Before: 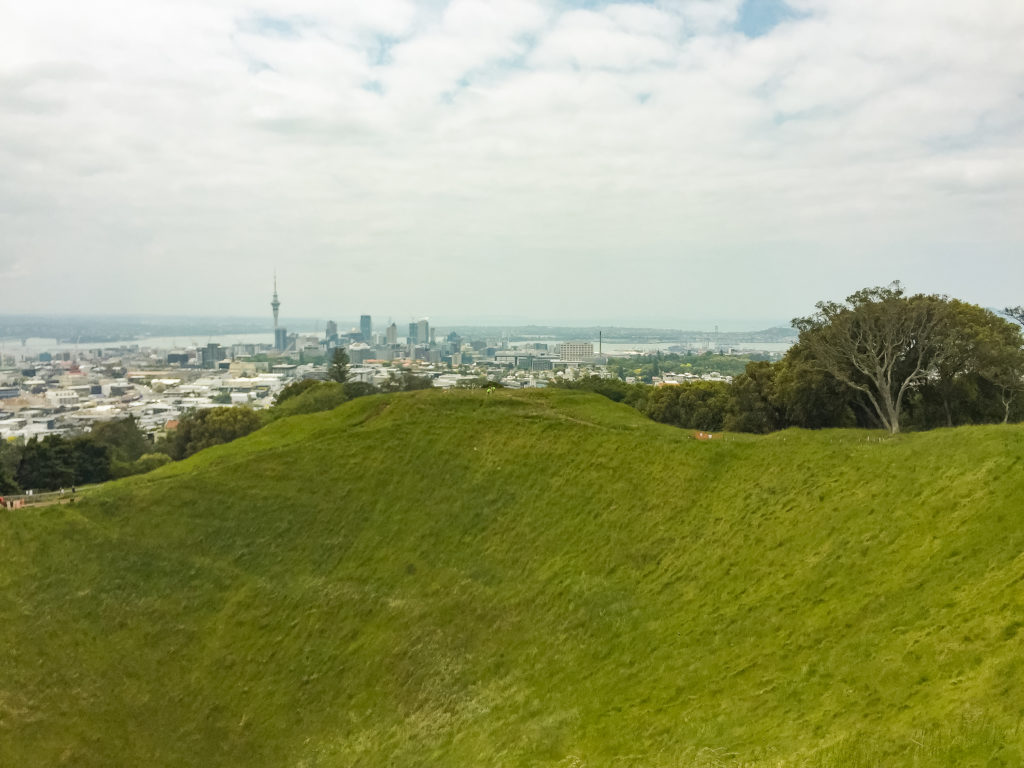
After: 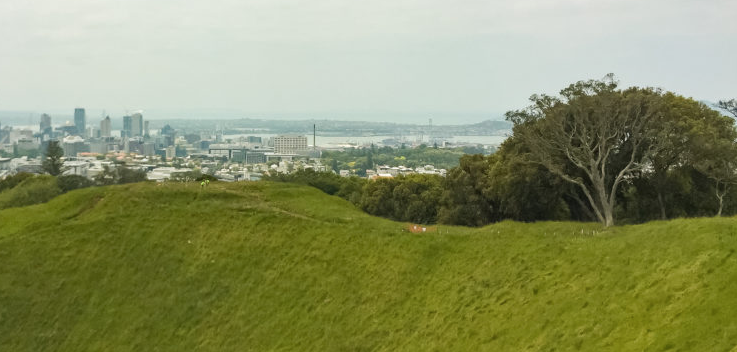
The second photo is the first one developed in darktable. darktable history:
crop and rotate: left 27.938%, top 27.046%, bottom 27.046%
contrast brightness saturation: saturation -0.05
tone equalizer: on, module defaults
